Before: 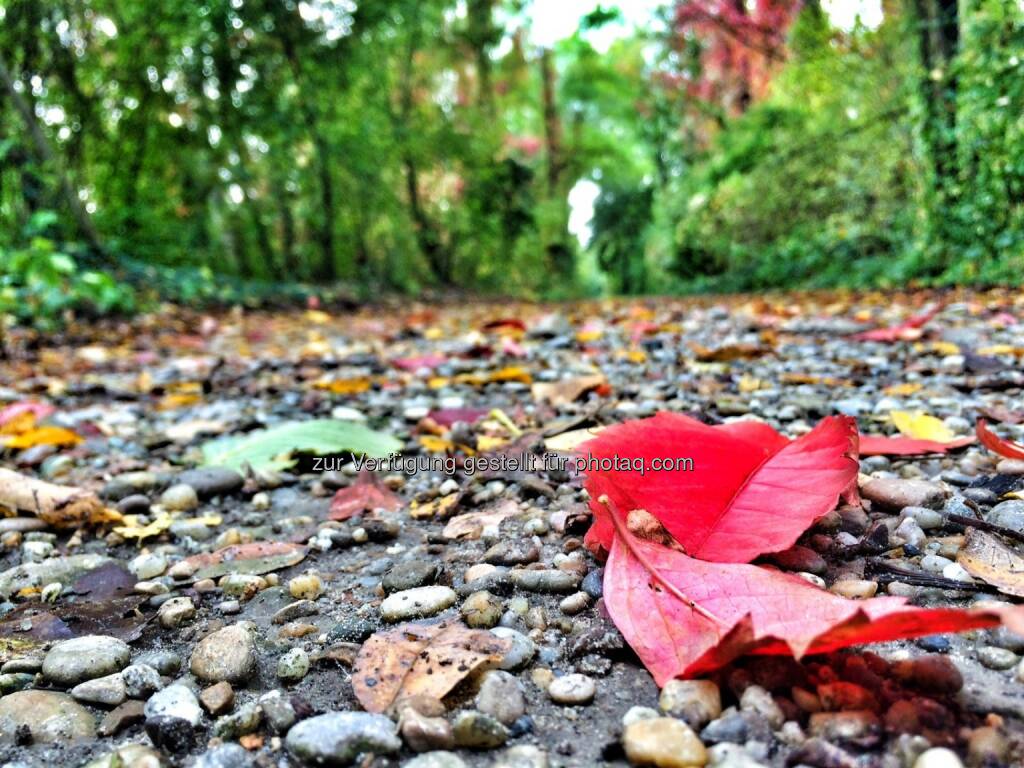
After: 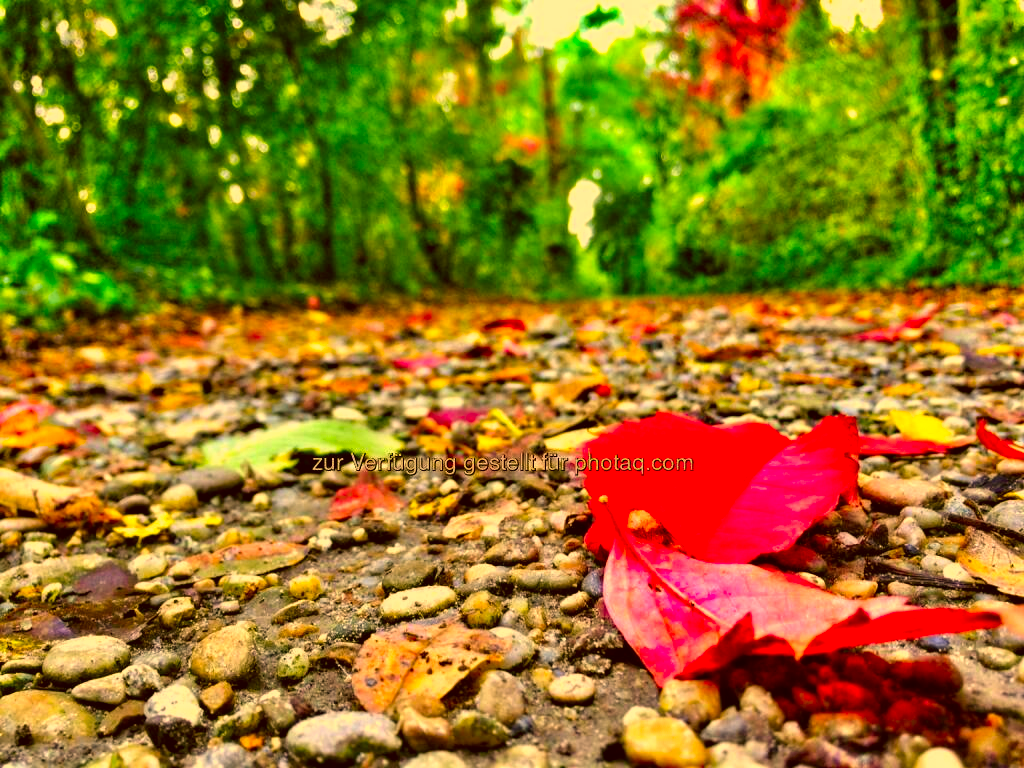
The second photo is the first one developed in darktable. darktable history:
color correction: highlights a* 10.98, highlights b* 29.89, shadows a* 2.9, shadows b* 17.27, saturation 1.73
